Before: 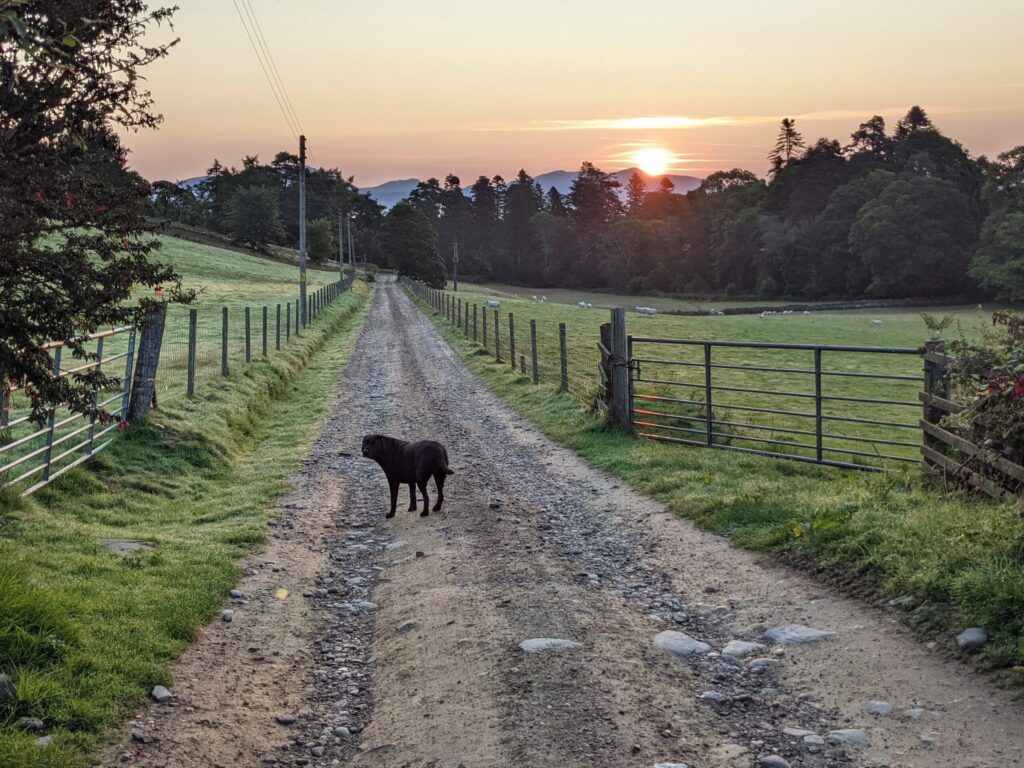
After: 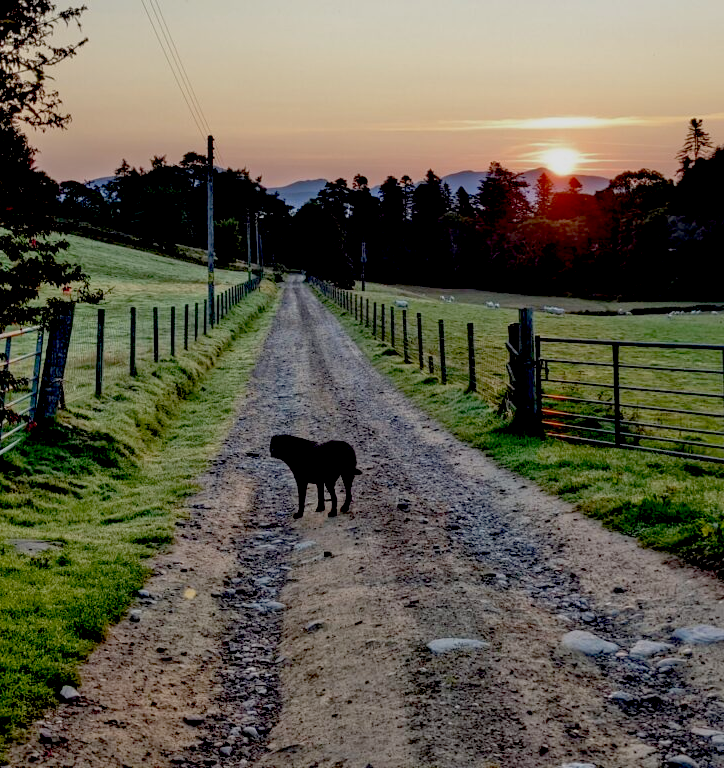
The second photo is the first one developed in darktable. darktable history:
exposure: black level correction 0.056, exposure -0.039 EV, compensate highlight preservation false
crop and rotate: left 9.061%, right 20.142%
tone equalizer: -8 EV 0.25 EV, -7 EV 0.417 EV, -6 EV 0.417 EV, -5 EV 0.25 EV, -3 EV -0.25 EV, -2 EV -0.417 EV, -1 EV -0.417 EV, +0 EV -0.25 EV, edges refinement/feathering 500, mask exposure compensation -1.57 EV, preserve details guided filter
